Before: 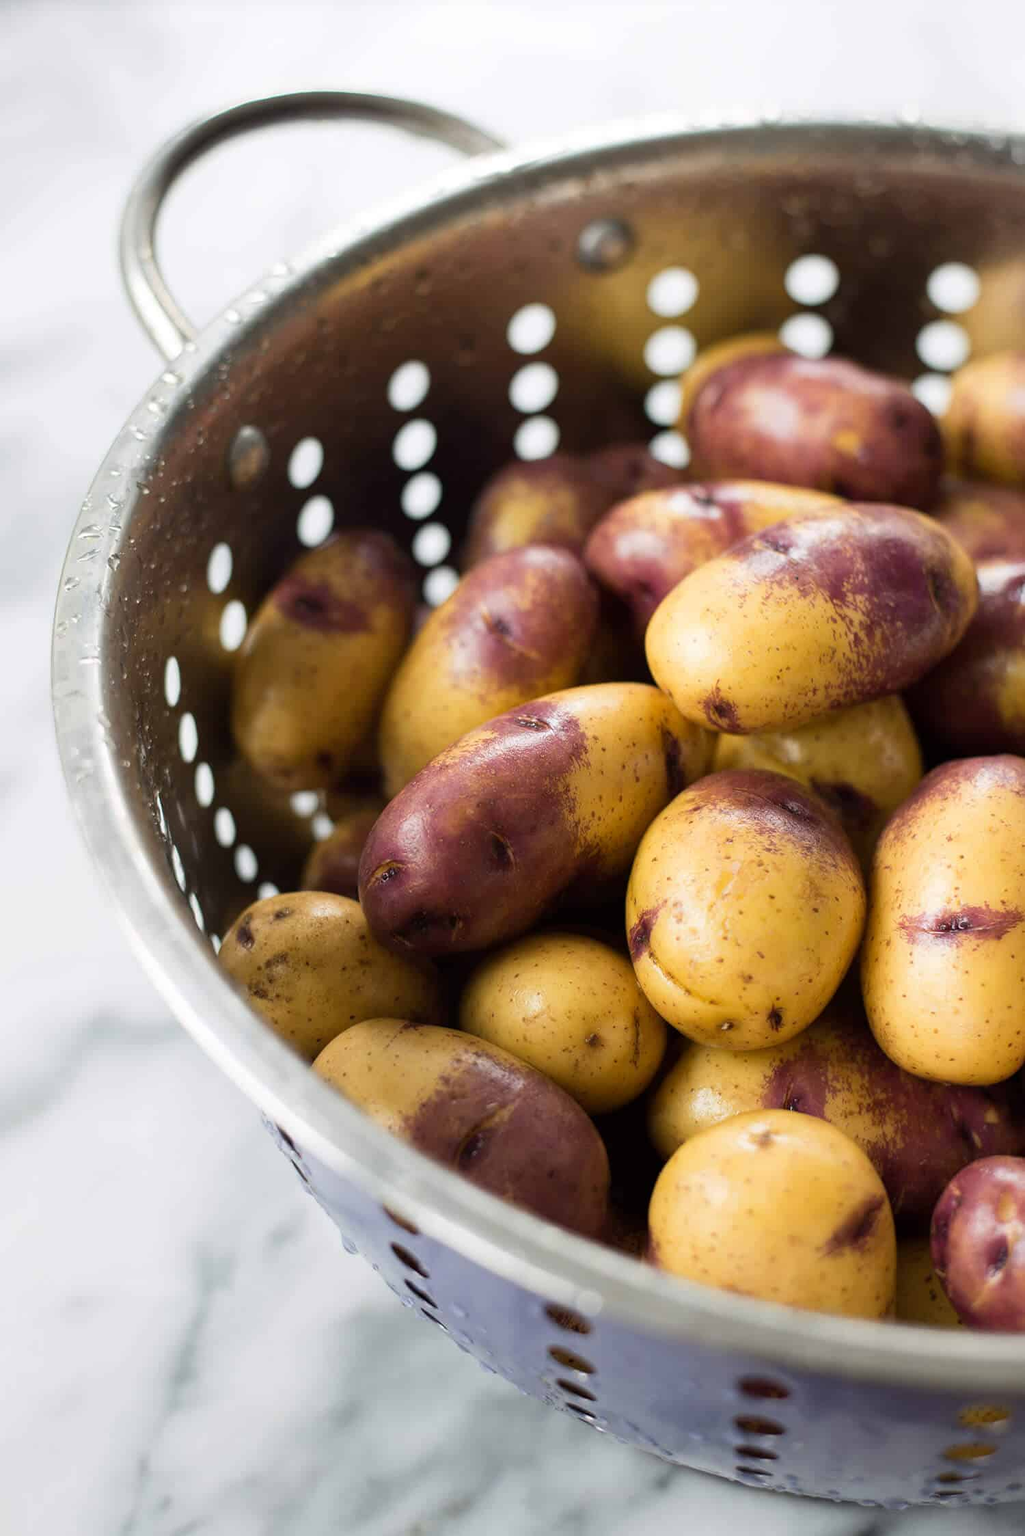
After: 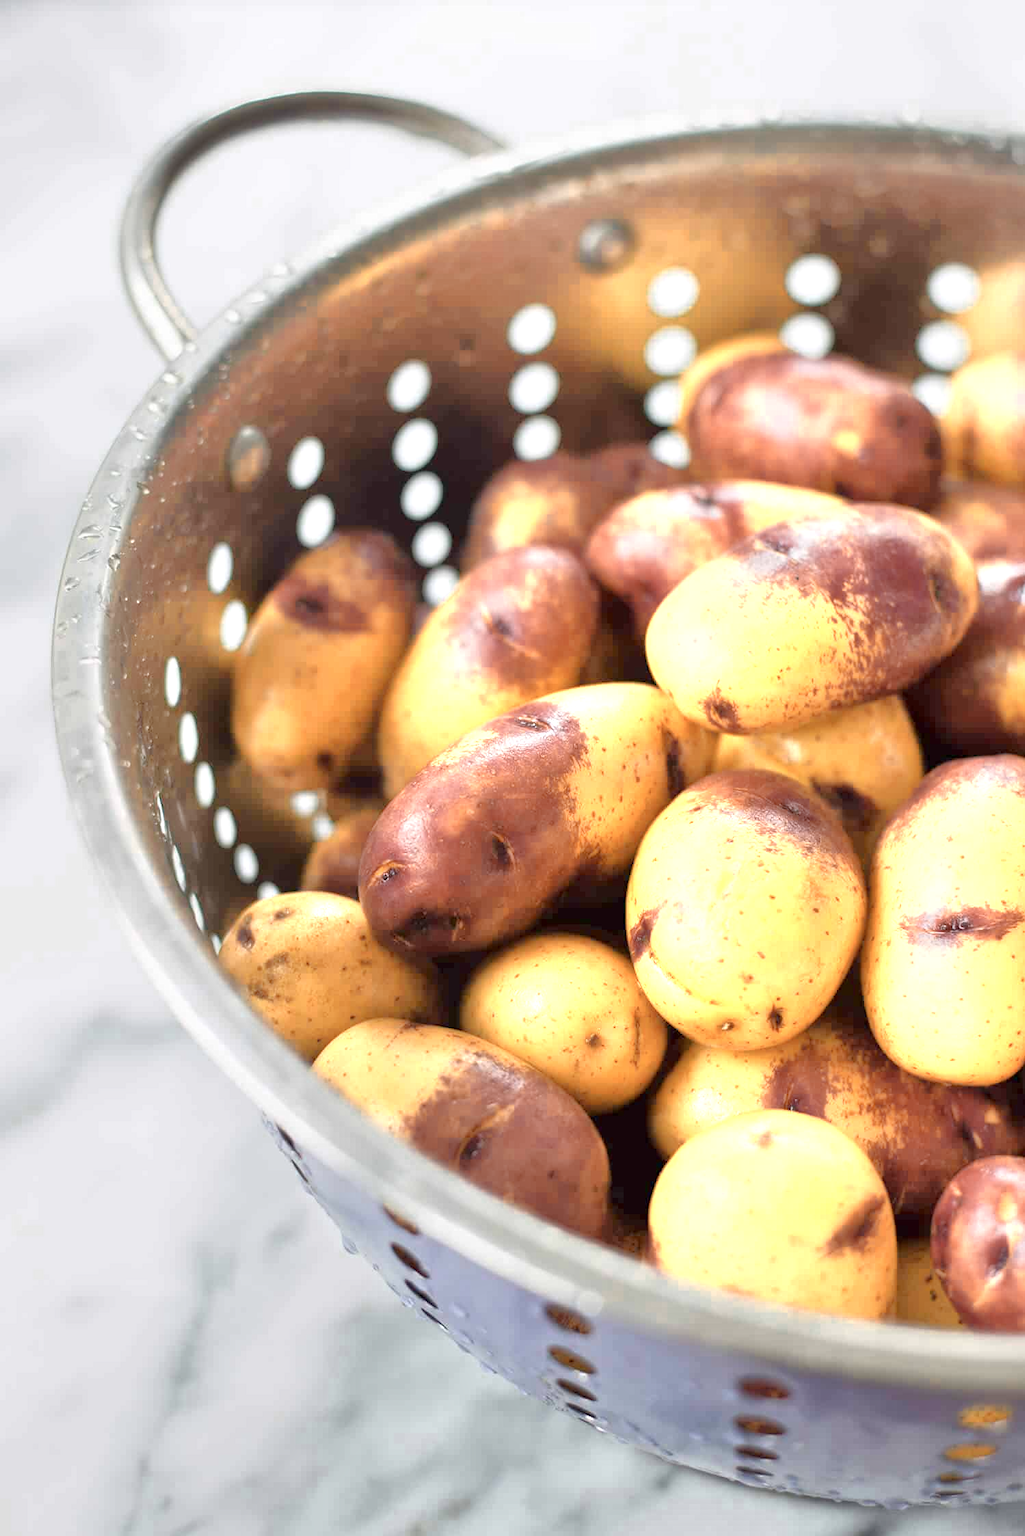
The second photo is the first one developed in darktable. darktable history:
color zones: curves: ch0 [(0.018, 0.548) (0.197, 0.654) (0.425, 0.447) (0.605, 0.658) (0.732, 0.579)]; ch1 [(0.105, 0.531) (0.224, 0.531) (0.386, 0.39) (0.618, 0.456) (0.732, 0.456) (0.956, 0.421)]; ch2 [(0.039, 0.583) (0.215, 0.465) (0.399, 0.544) (0.465, 0.548) (0.614, 0.447) (0.724, 0.43) (0.882, 0.623) (0.956, 0.632)]
tone equalizer: -8 EV 2 EV, -7 EV 2 EV, -6 EV 2 EV, -5 EV 2 EV, -4 EV 2 EV, -3 EV 1.5 EV, -2 EV 1 EV, -1 EV 0.5 EV
